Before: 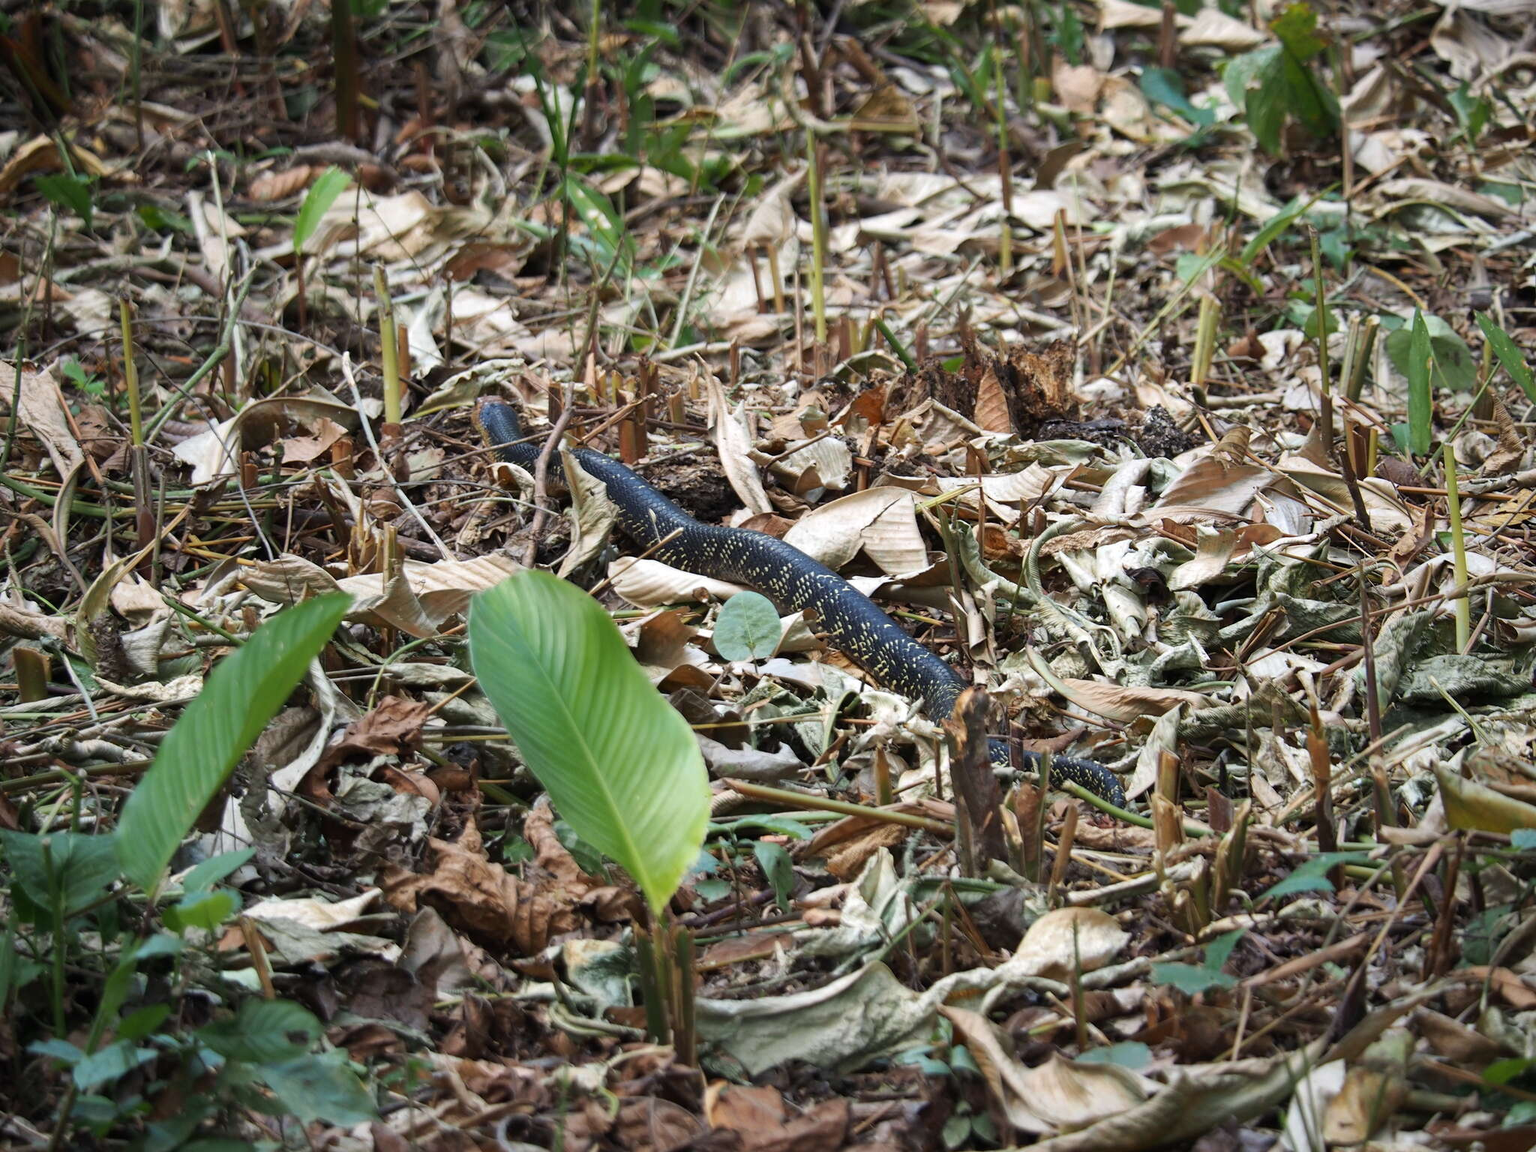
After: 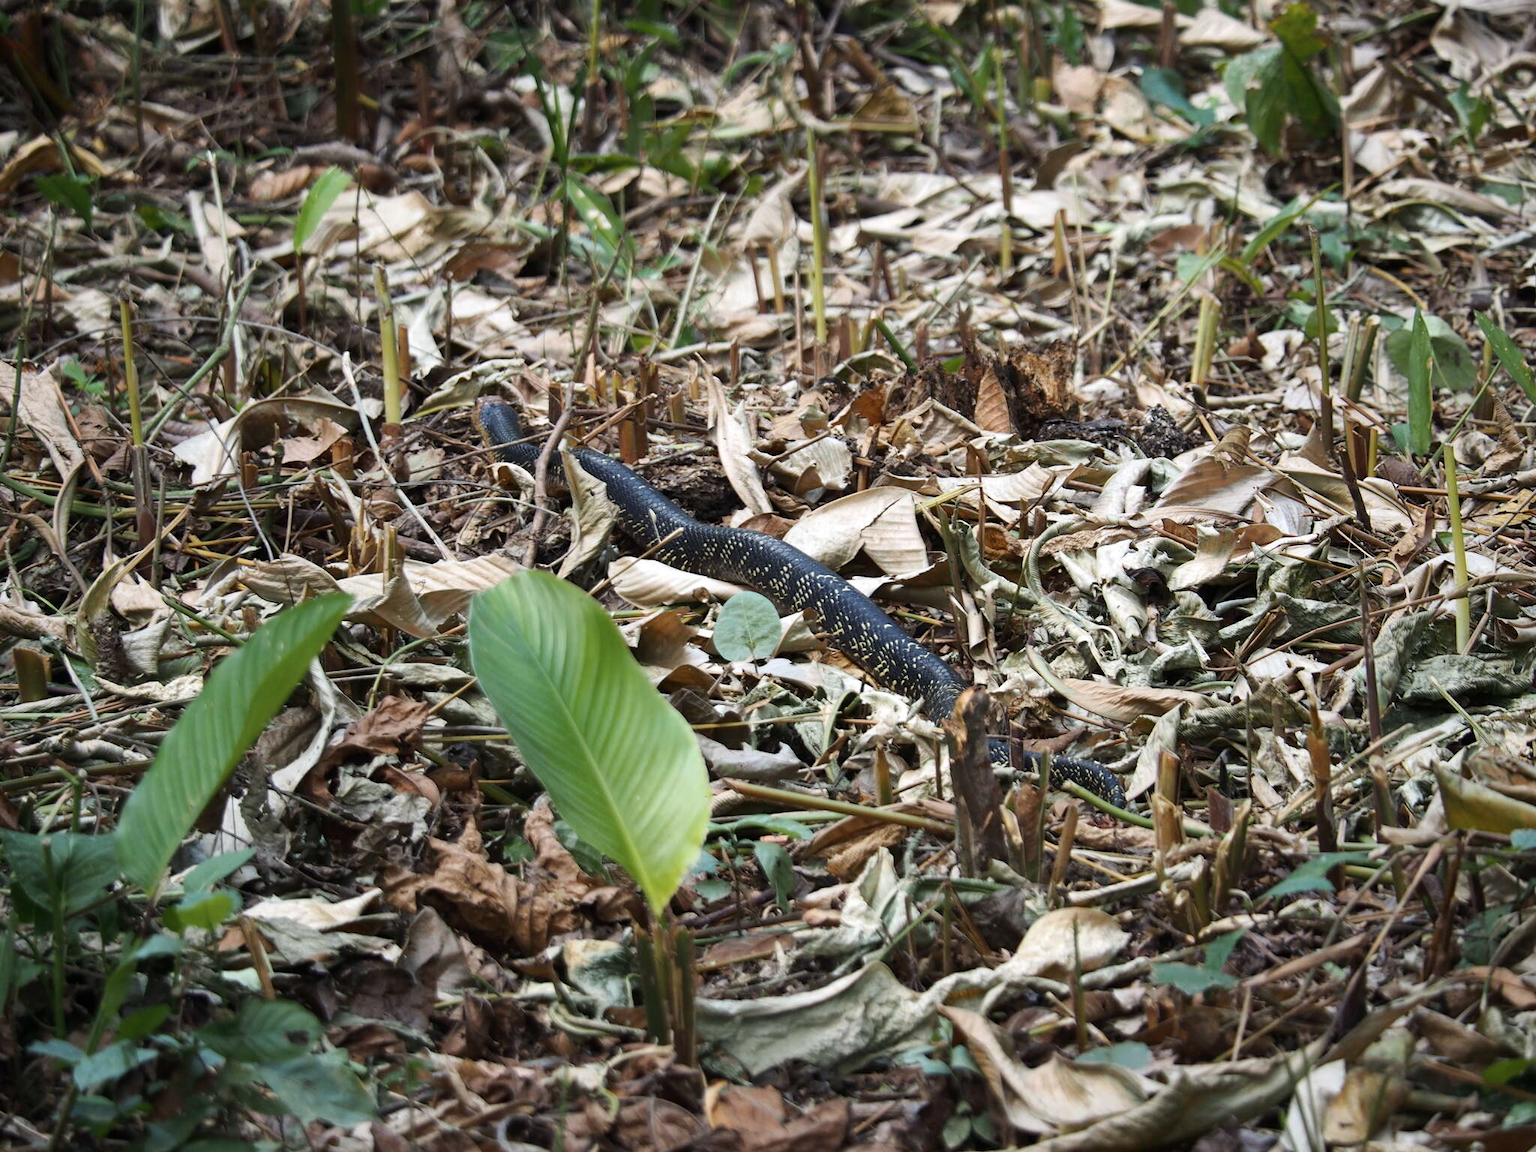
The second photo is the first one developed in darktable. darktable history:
color balance rgb: perceptual saturation grading › global saturation 30.912%
contrast brightness saturation: contrast 0.102, saturation -0.285
